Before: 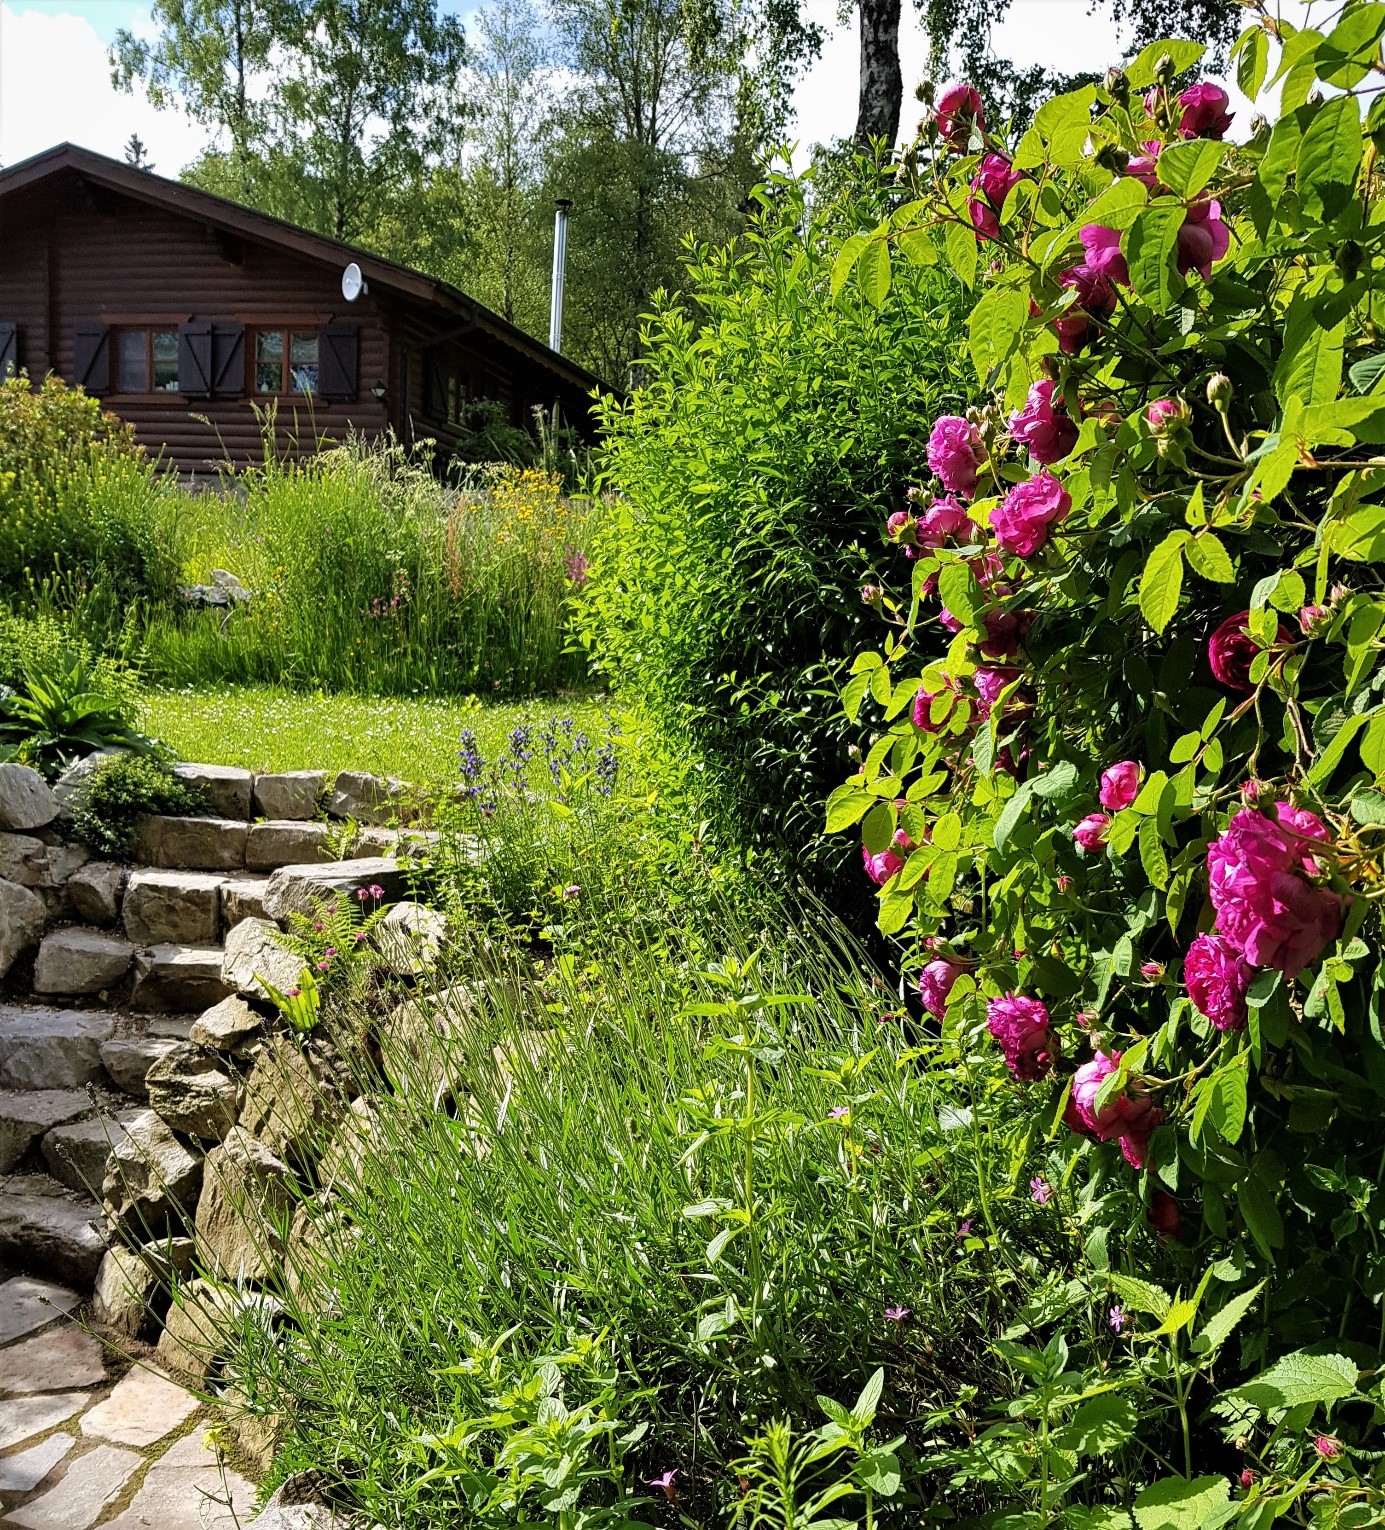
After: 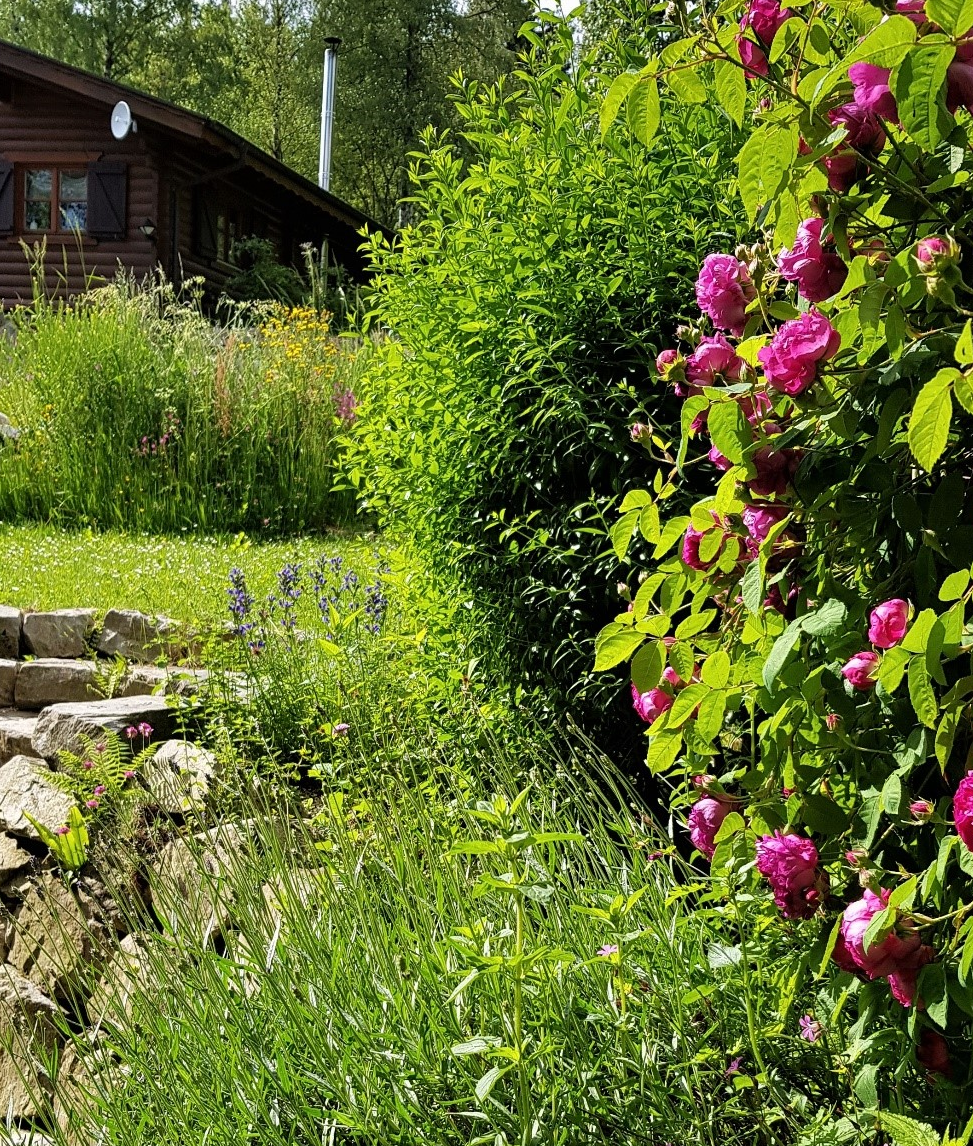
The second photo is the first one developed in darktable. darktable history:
crop and rotate: left 16.747%, top 10.651%, right 12.957%, bottom 14.441%
